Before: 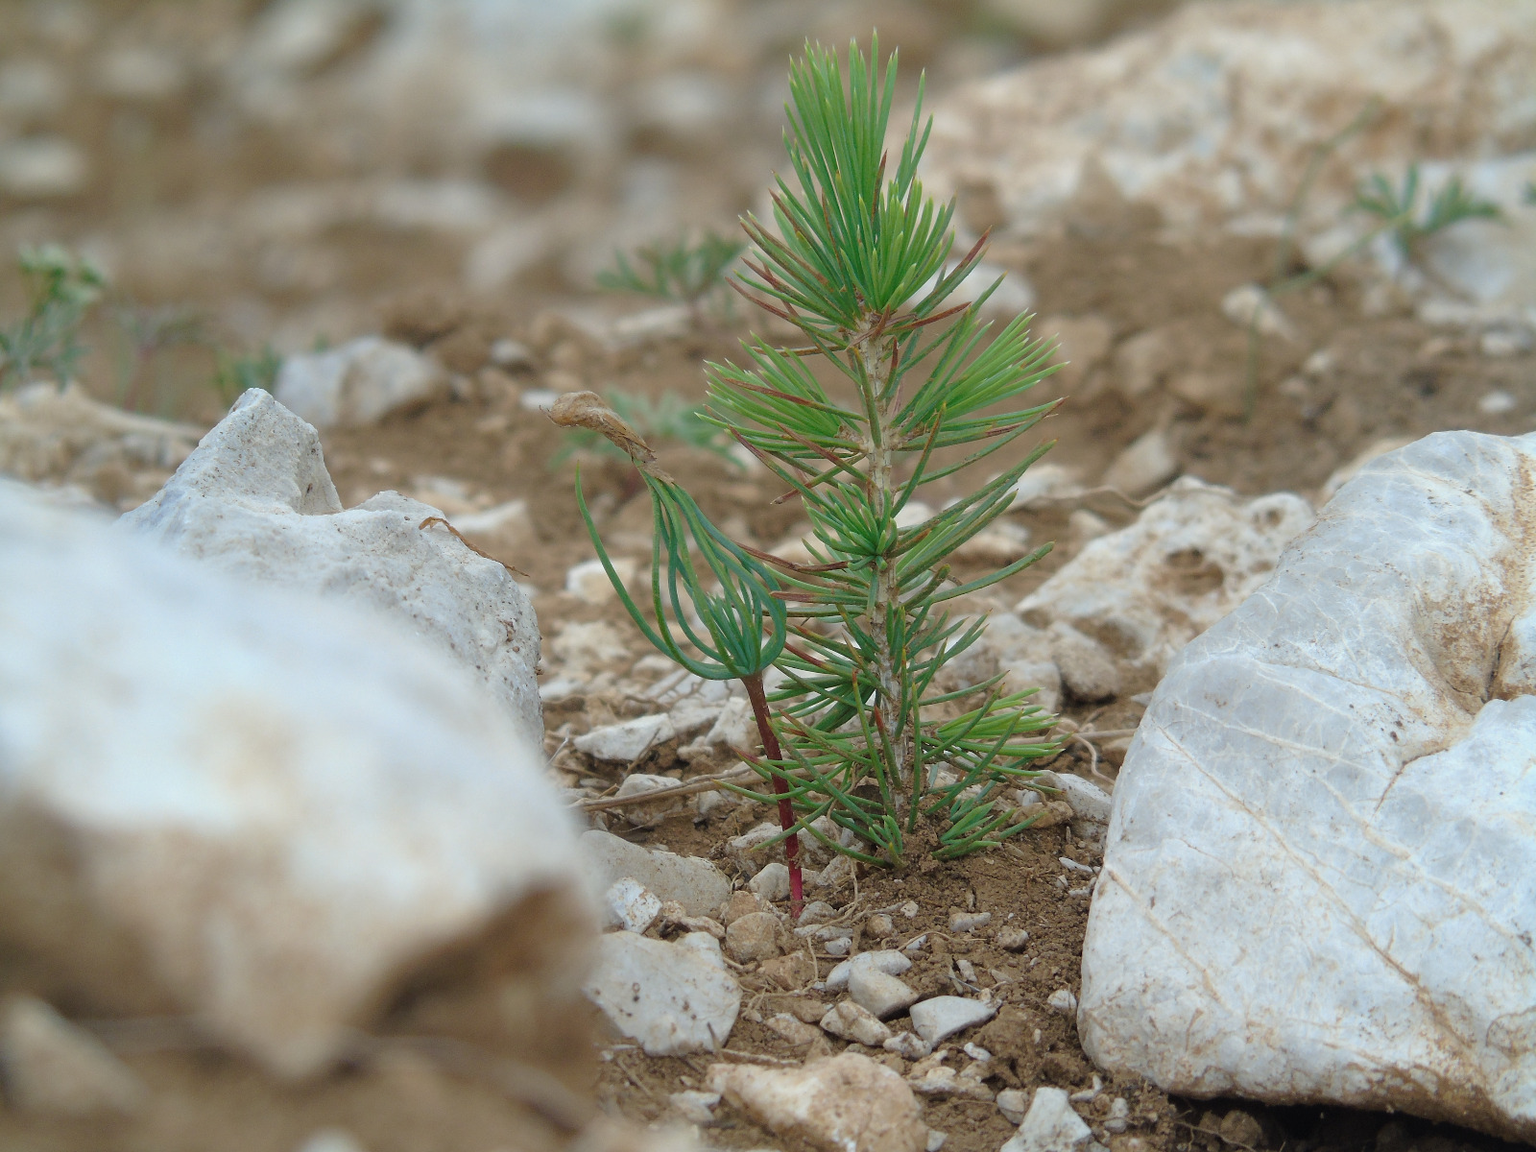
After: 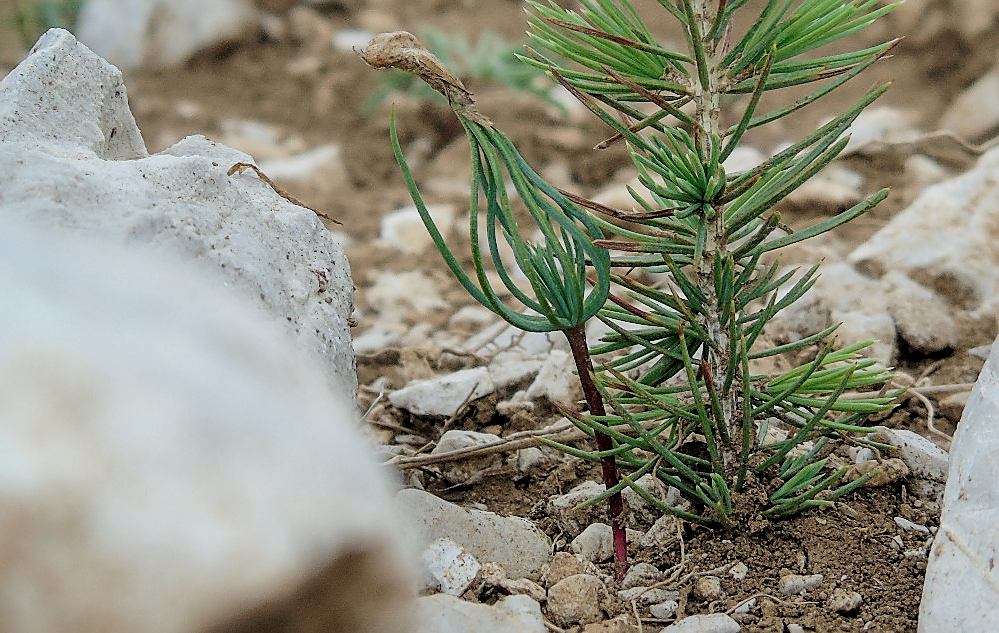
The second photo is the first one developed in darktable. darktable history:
sharpen: radius 1.389, amount 1.256, threshold 0.716
filmic rgb: black relative exposure -5 EV, white relative exposure 3.96 EV, threshold 3.06 EV, hardness 2.88, contrast 1.299, highlights saturation mix -30.12%, iterations of high-quality reconstruction 0, enable highlight reconstruction true
tone equalizer: -8 EV -0.434 EV, -7 EV -0.357 EV, -6 EV -0.335 EV, -5 EV -0.216 EV, -3 EV 0.224 EV, -2 EV 0.338 EV, -1 EV 0.369 EV, +0 EV 0.414 EV, edges refinement/feathering 500, mask exposure compensation -1.57 EV, preserve details no
shadows and highlights: on, module defaults
local contrast: on, module defaults
crop: left 13.073%, top 31.411%, right 24.469%, bottom 15.839%
